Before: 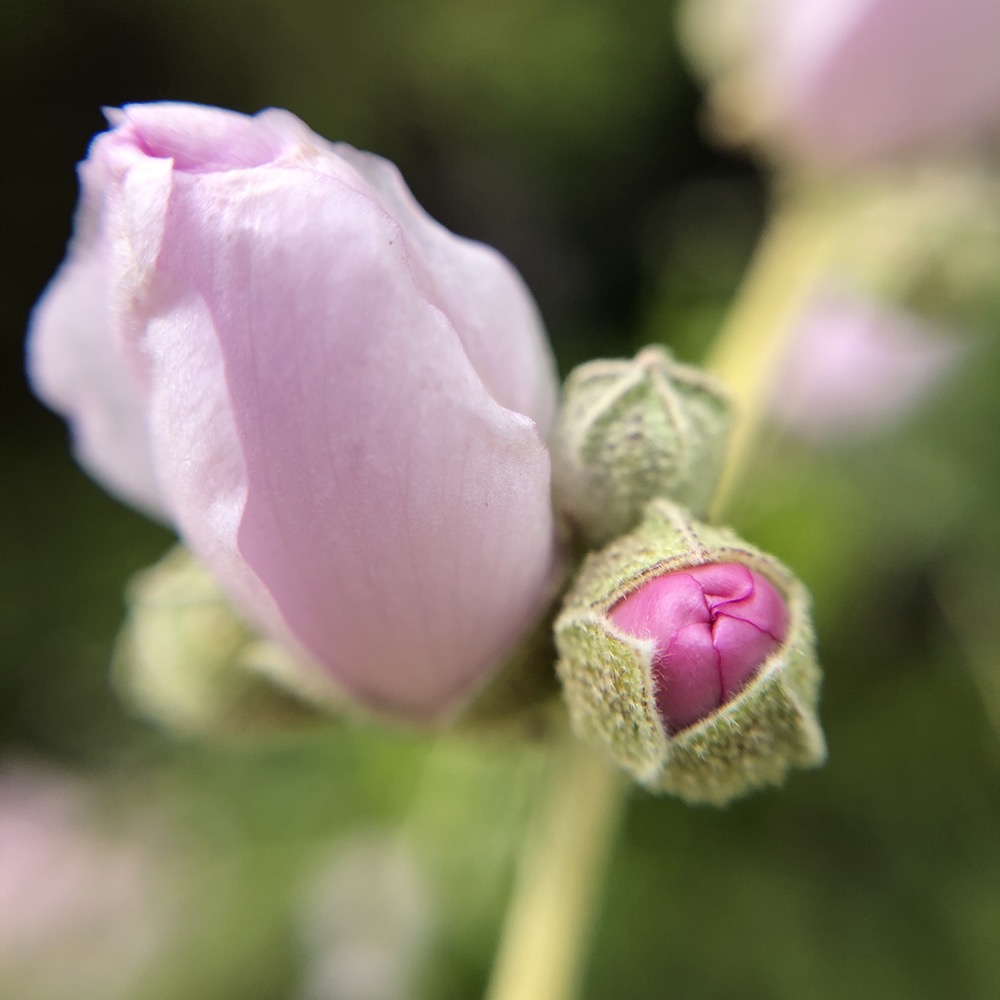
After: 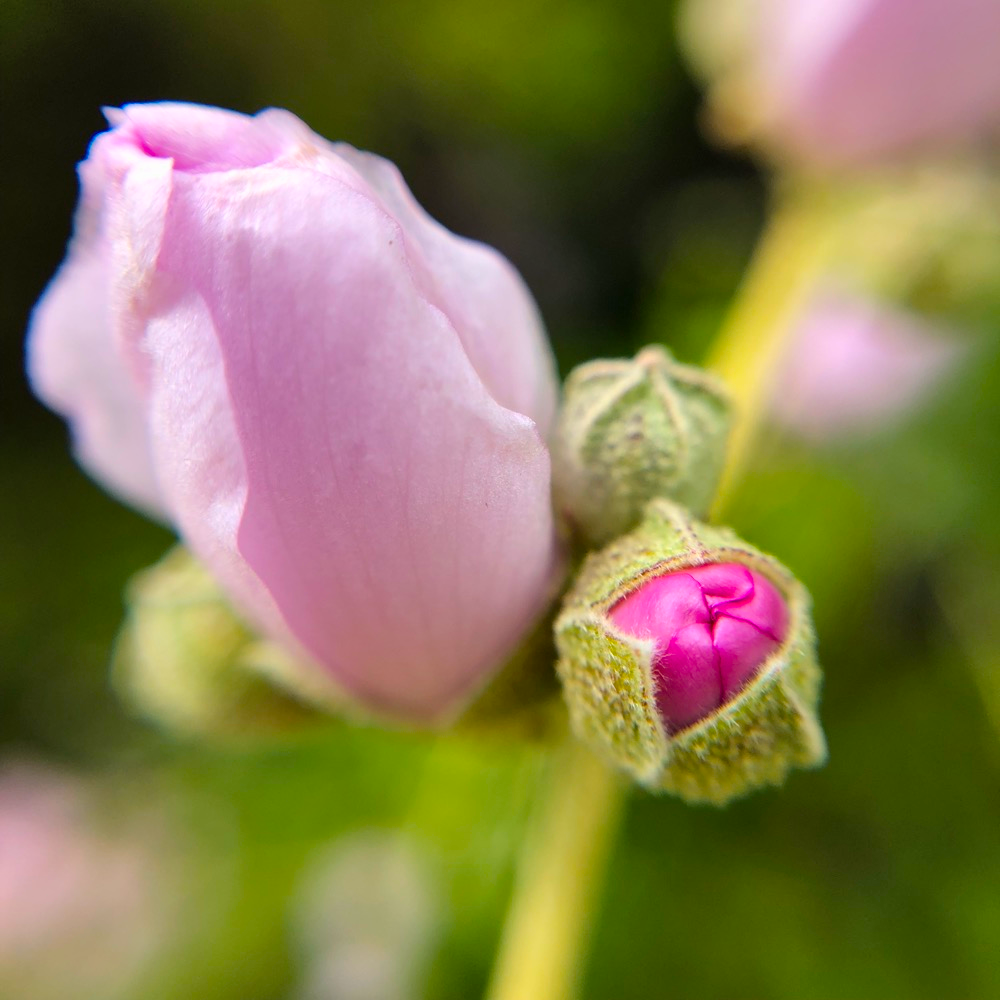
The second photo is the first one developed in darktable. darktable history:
color balance rgb: perceptual saturation grading › global saturation 30.899%, perceptual brilliance grading › global brilliance 2.514%, perceptual brilliance grading › highlights -3.271%, perceptual brilliance grading › shadows 3.137%, global vibrance 20%
shadows and highlights: soften with gaussian
